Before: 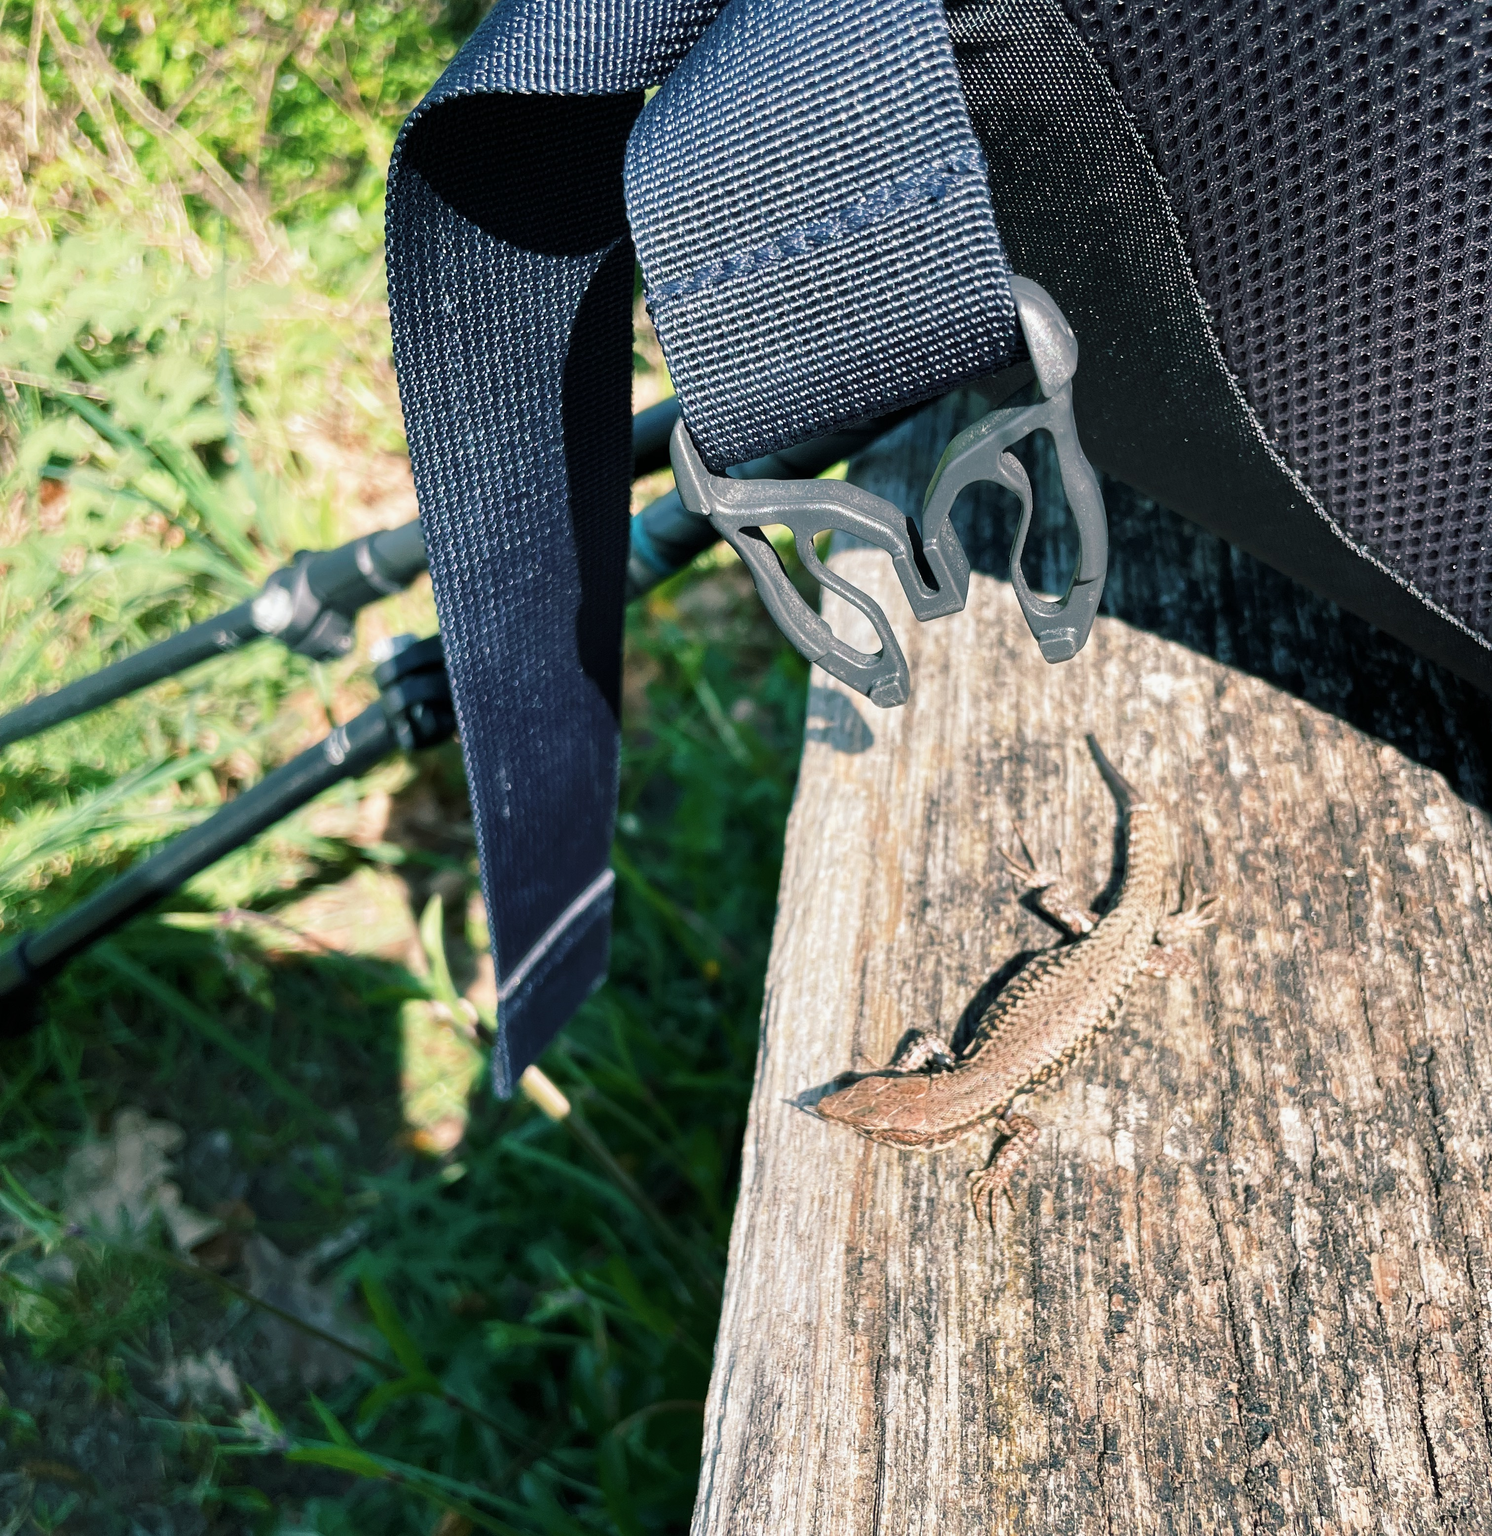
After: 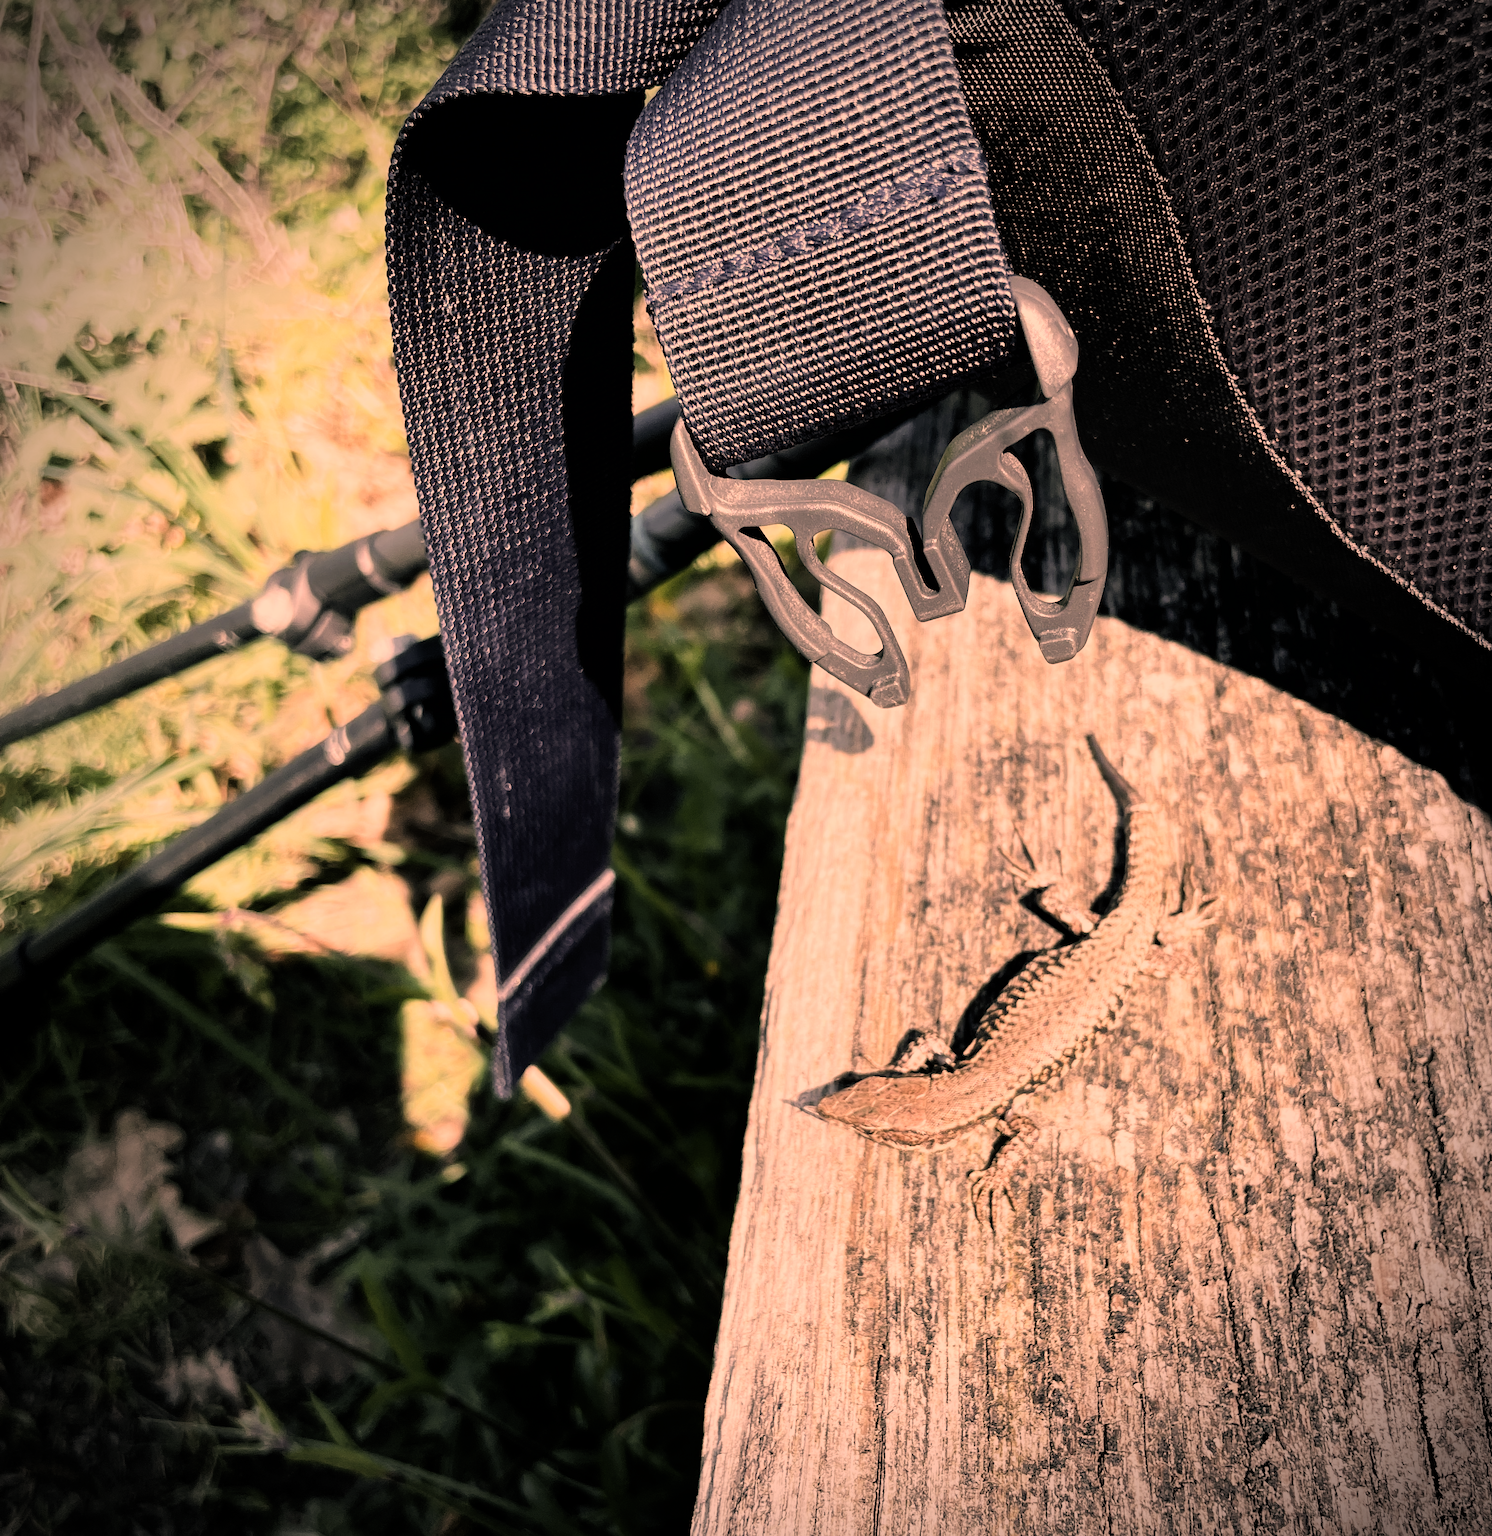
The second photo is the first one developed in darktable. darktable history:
color correction: highlights a* 39.48, highlights b* 39.61, saturation 0.693
vignetting: brightness -0.812, automatic ratio true, unbound false
filmic rgb: black relative exposure -16 EV, white relative exposure 6.23 EV, threshold 2.95 EV, hardness 5.08, contrast 1.342, enable highlight reconstruction true
